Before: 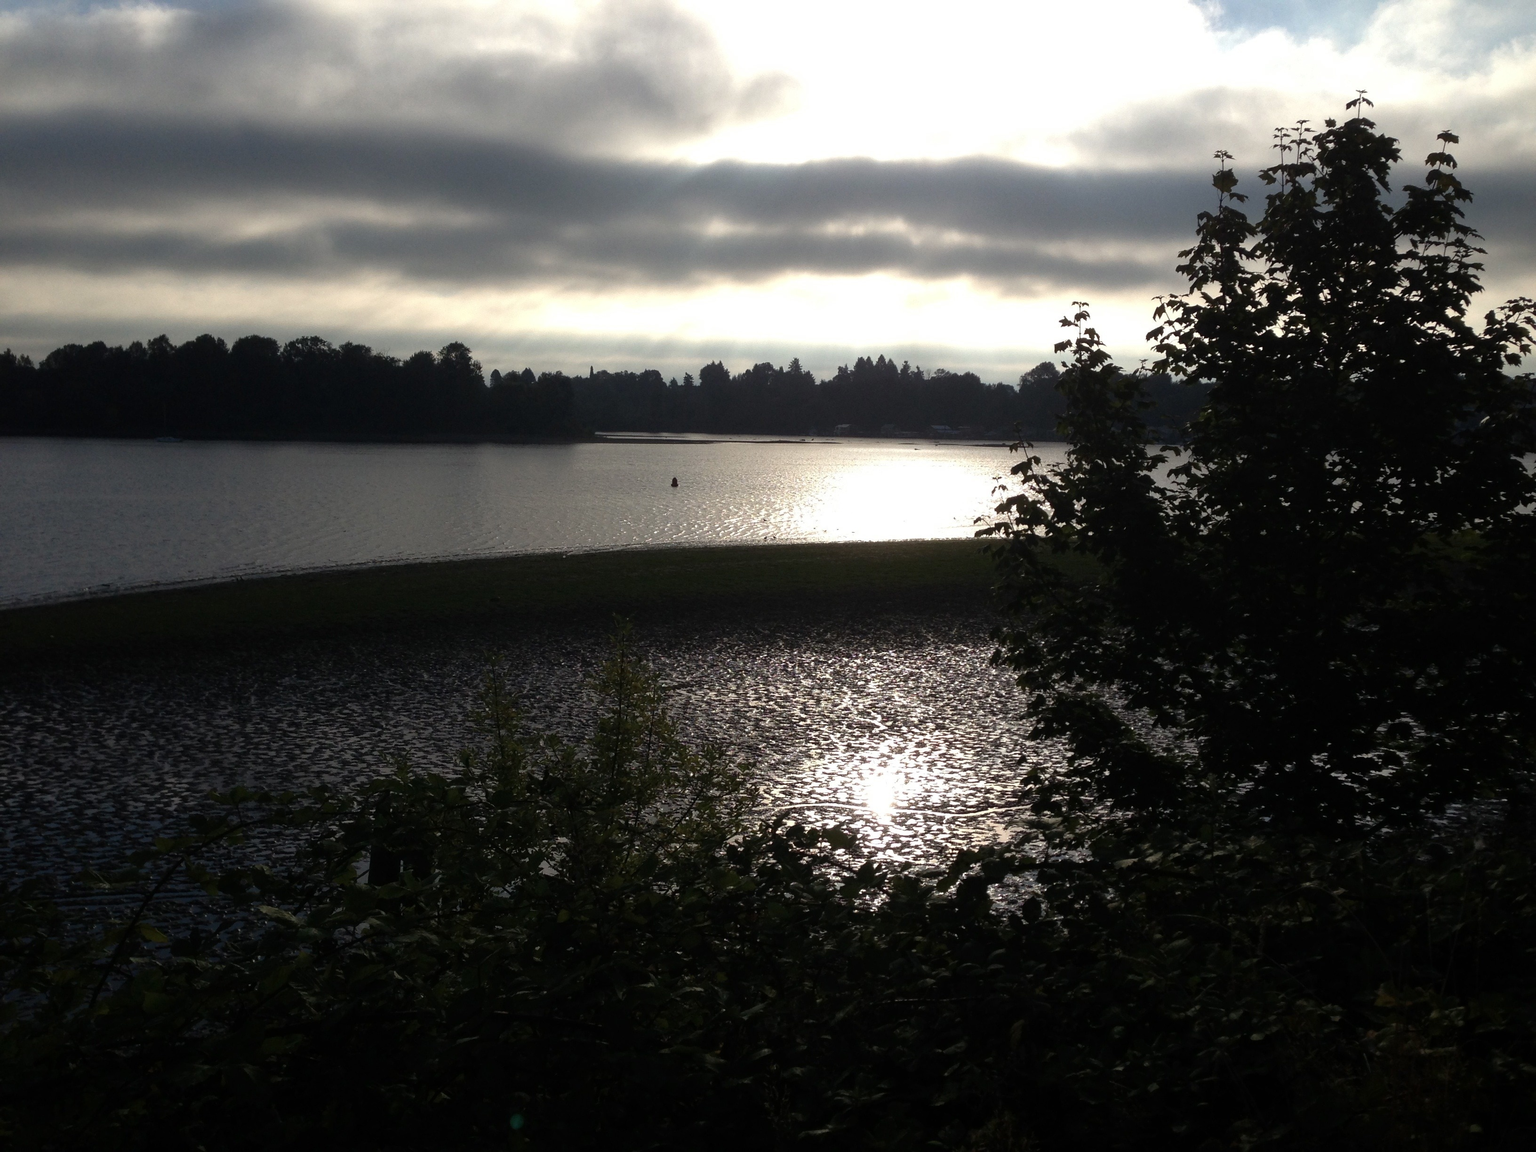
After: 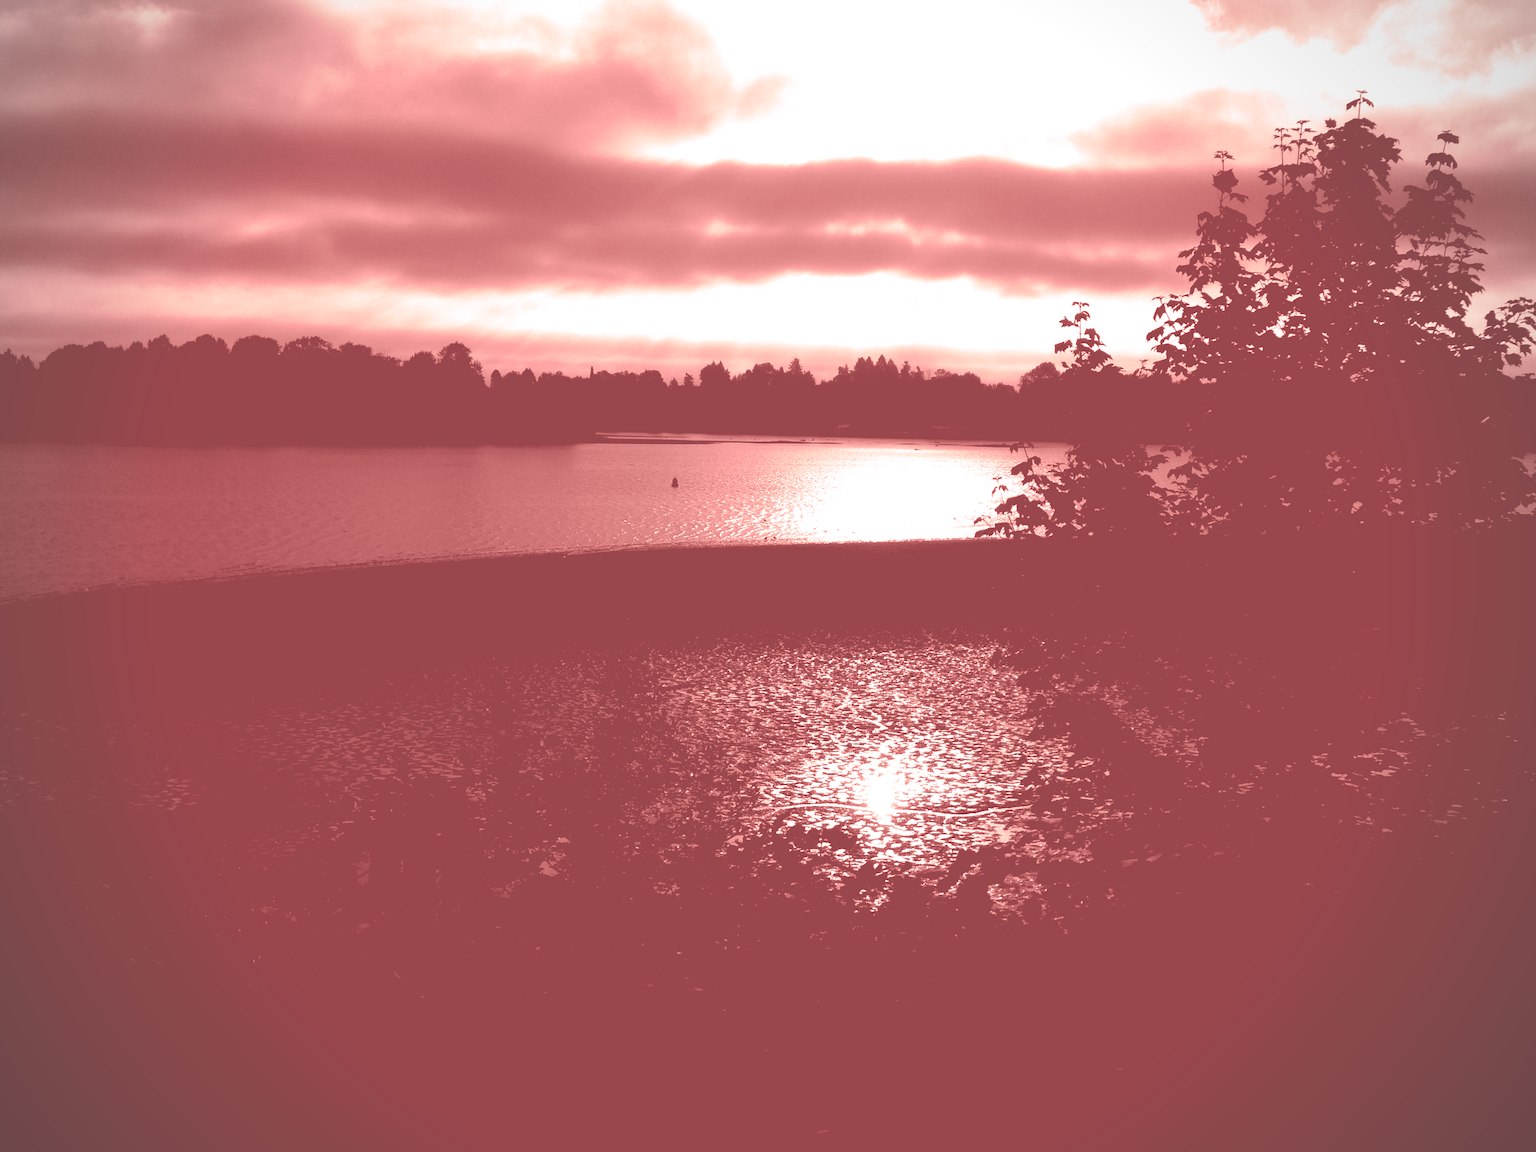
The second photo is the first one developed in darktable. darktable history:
vignetting: fall-off radius 45%, brightness -0.33
split-toning: compress 20%
colorize: on, module defaults | blend: blend mode normal, opacity 25%; mask: uniform (no mask)
levels: levels [0.182, 0.542, 0.902]
